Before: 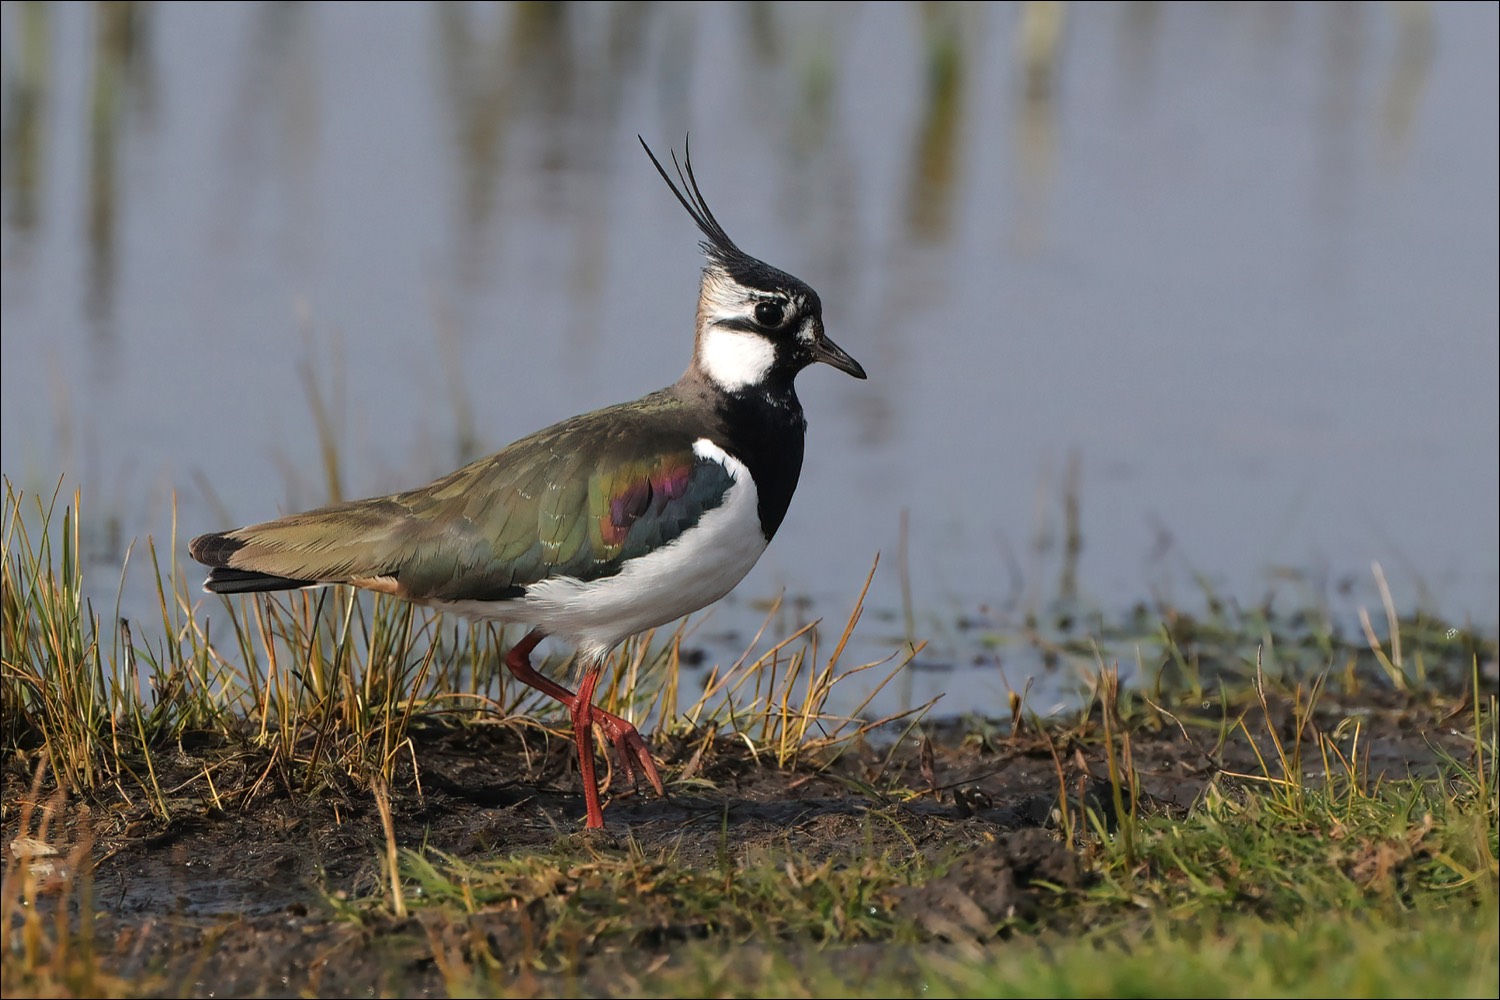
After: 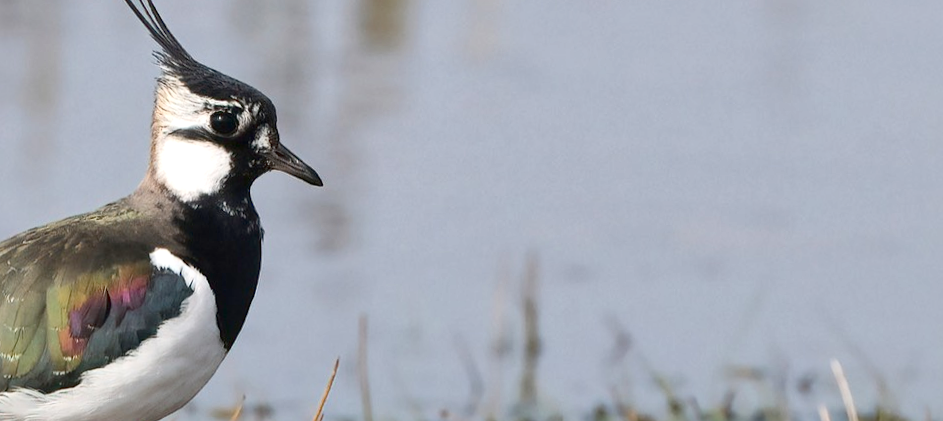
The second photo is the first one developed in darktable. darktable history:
crop: left 36.005%, top 18.293%, right 0.31%, bottom 38.444%
local contrast: mode bilateral grid, contrast 20, coarseness 50, detail 150%, midtone range 0.2
rotate and perspective: rotation -1°, crop left 0.011, crop right 0.989, crop top 0.025, crop bottom 0.975
tone curve: curves: ch0 [(0, 0.028) (0.138, 0.156) (0.468, 0.516) (0.754, 0.823) (1, 1)], color space Lab, linked channels, preserve colors none
